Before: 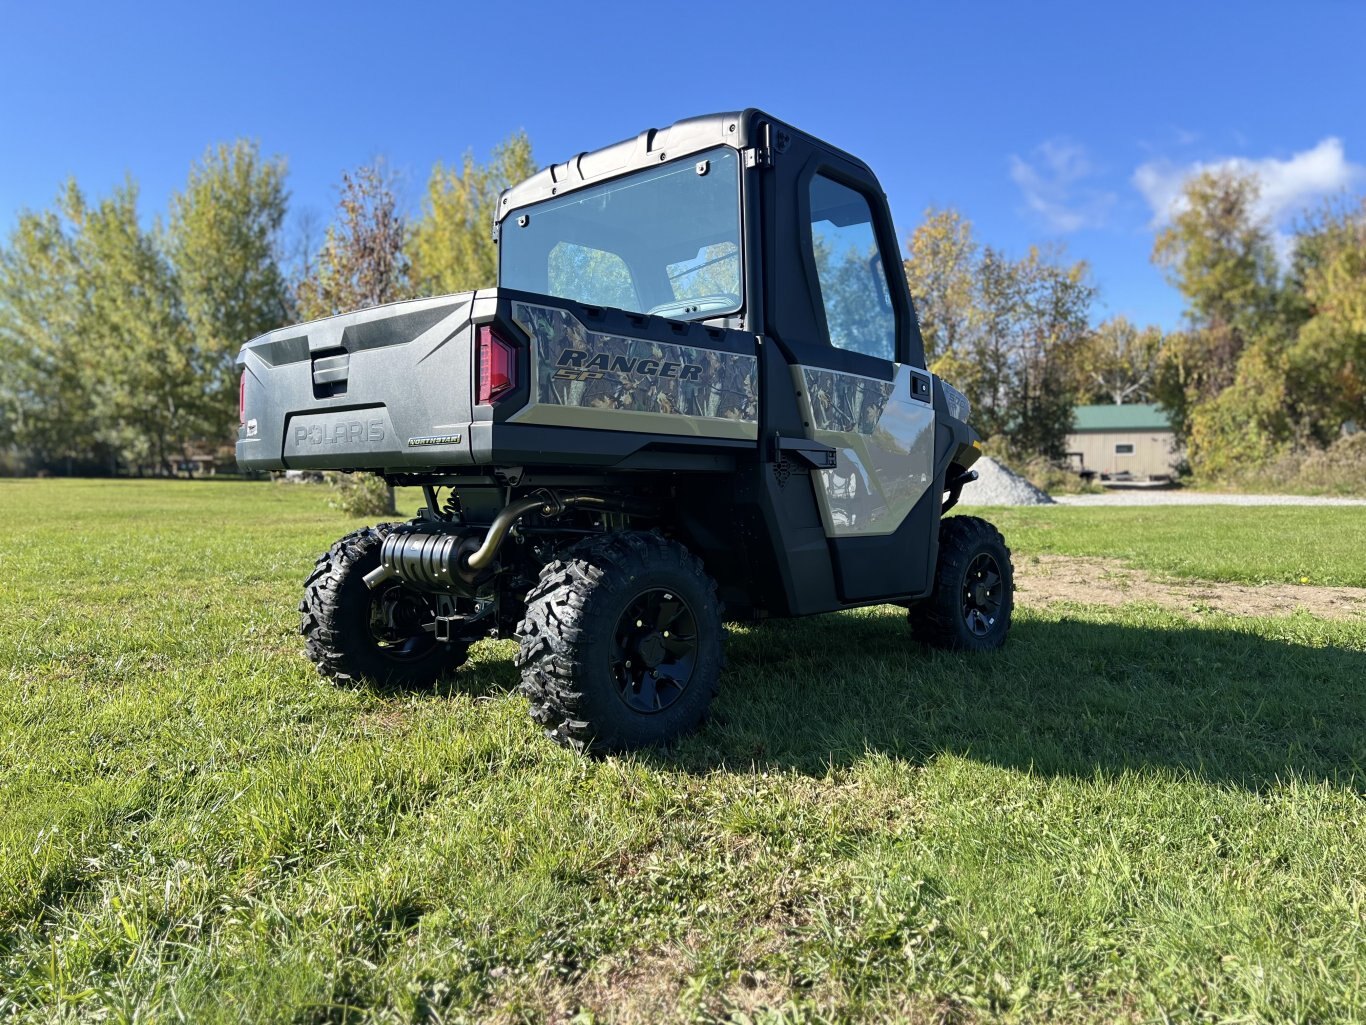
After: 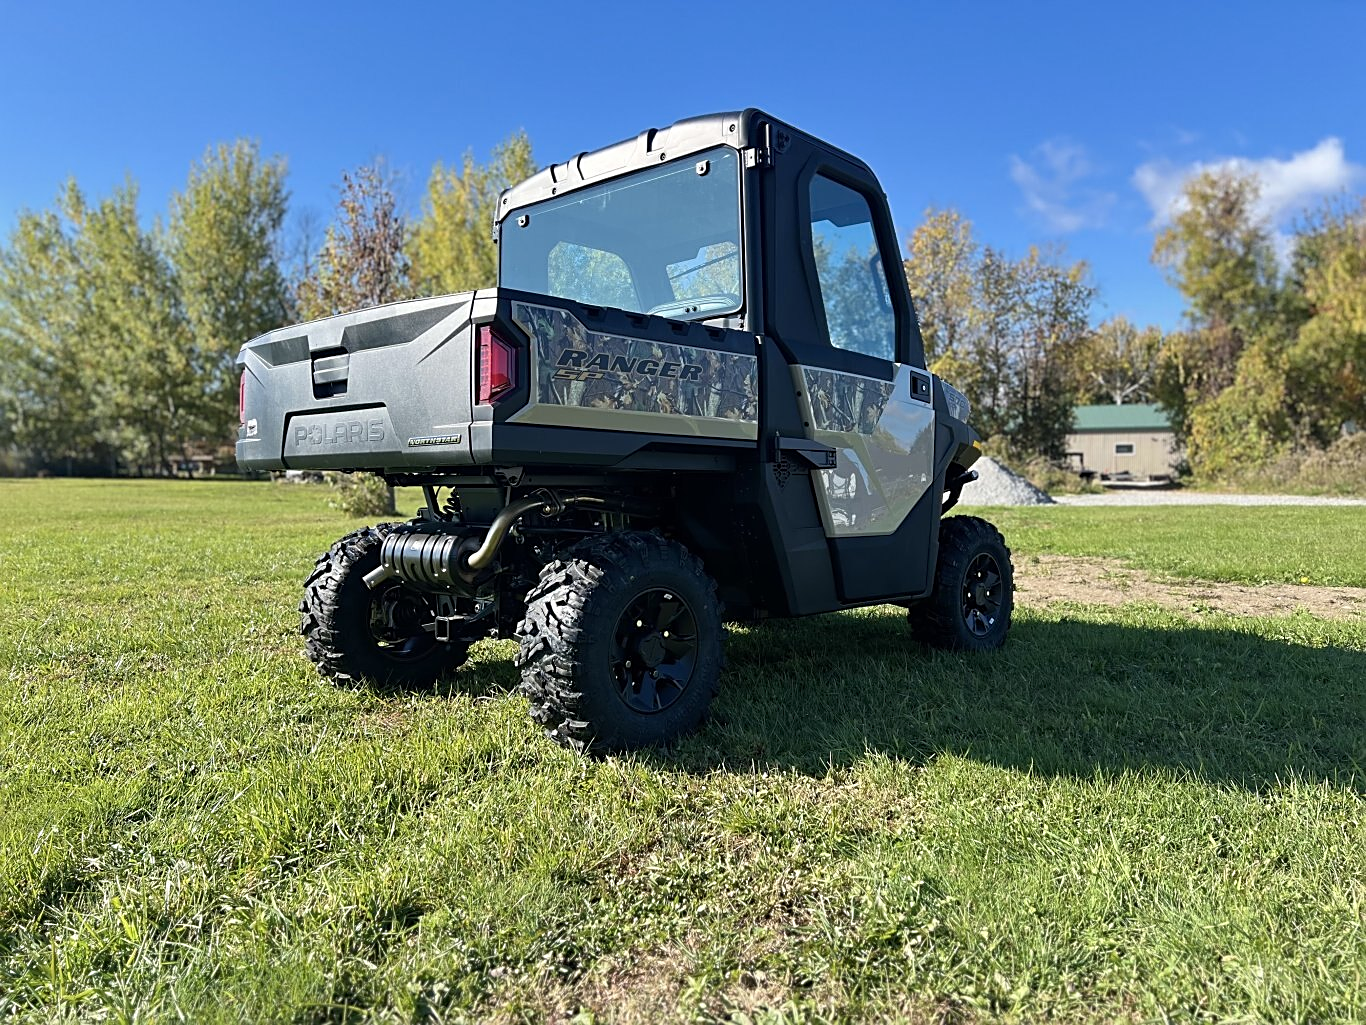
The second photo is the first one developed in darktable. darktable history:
color zones: curves: ch0 [(0, 0.5) (0.143, 0.5) (0.286, 0.5) (0.429, 0.5) (0.571, 0.5) (0.714, 0.476) (0.857, 0.5) (1, 0.5)]; ch2 [(0, 0.5) (0.143, 0.5) (0.286, 0.5) (0.429, 0.5) (0.571, 0.5) (0.714, 0.487) (0.857, 0.5) (1, 0.5)]
sharpen: on, module defaults
